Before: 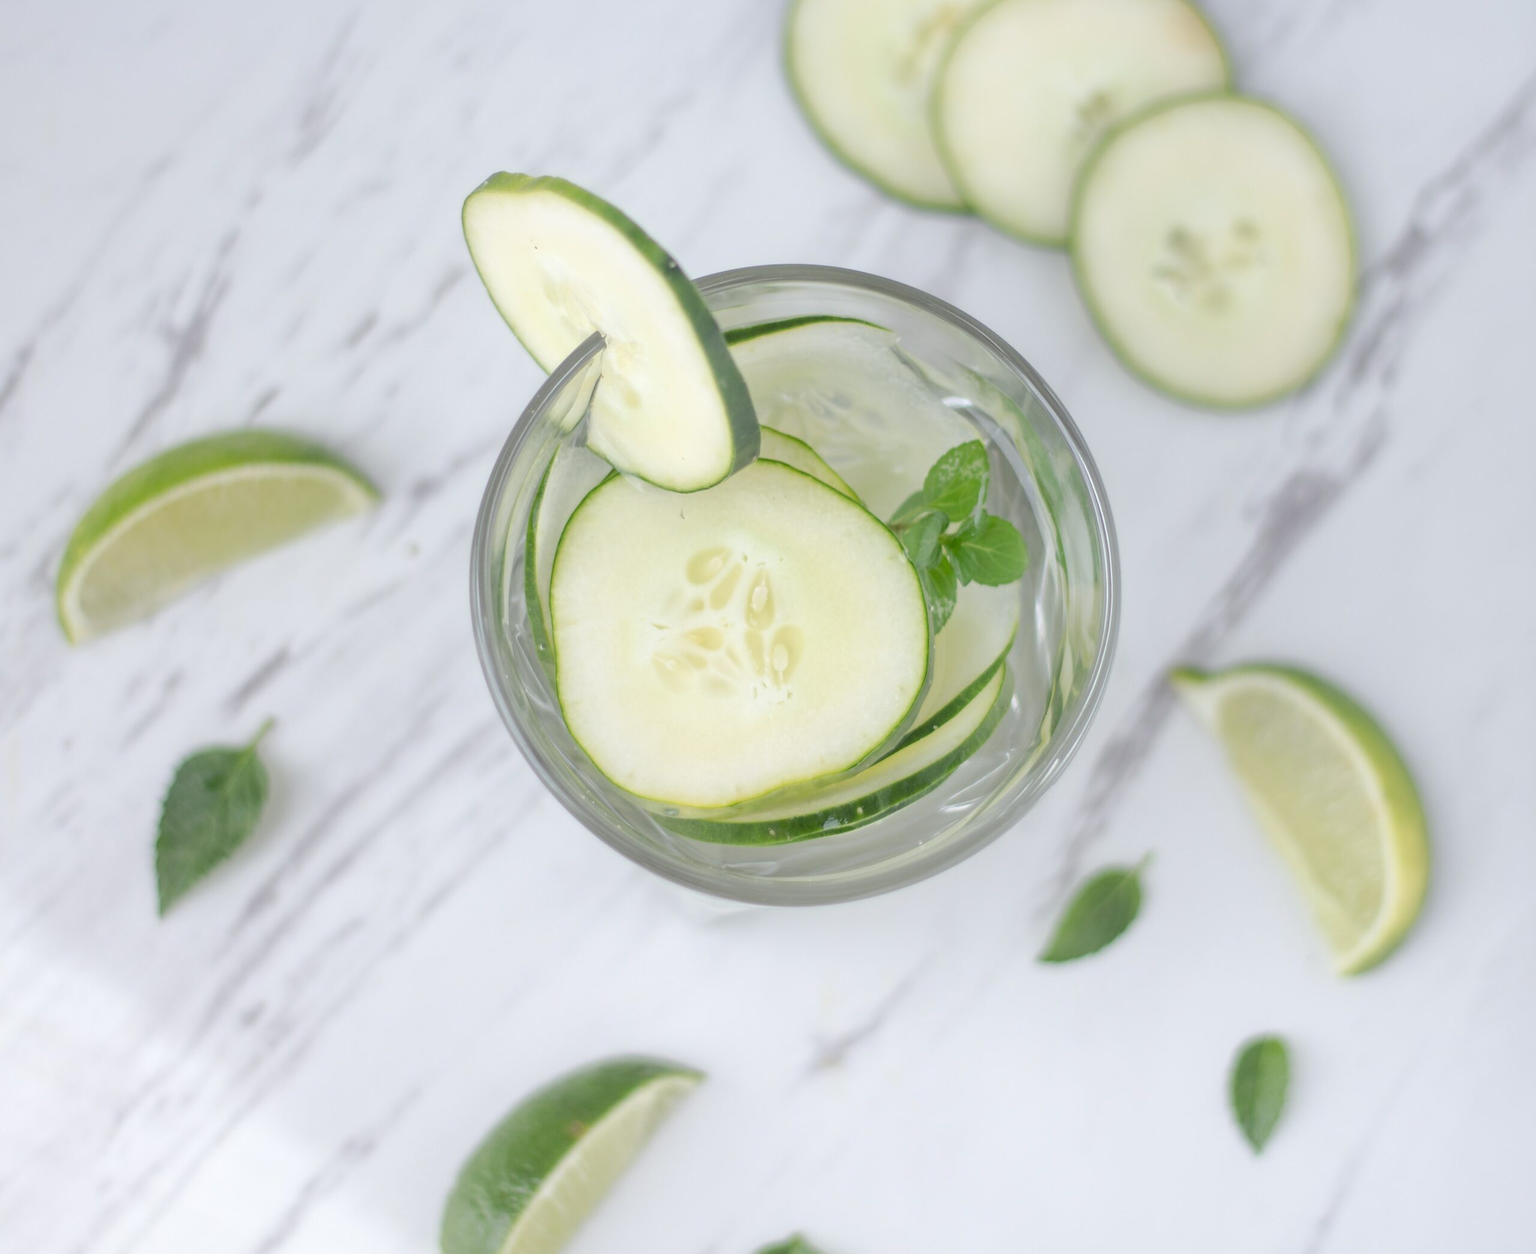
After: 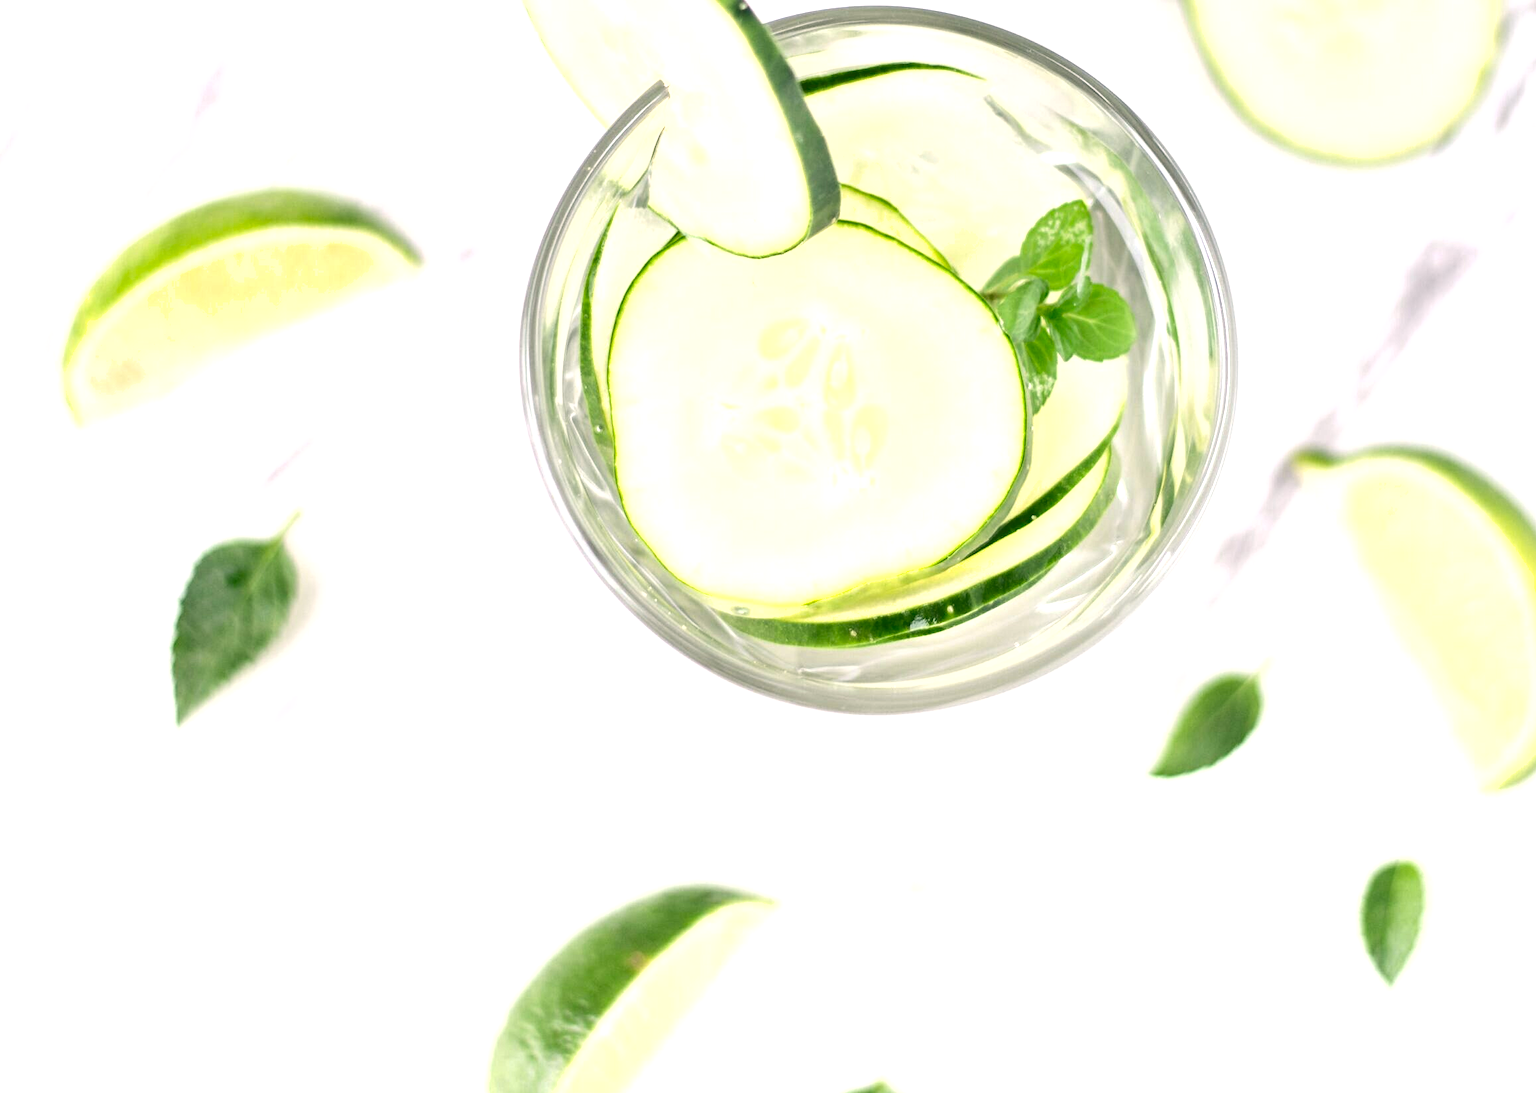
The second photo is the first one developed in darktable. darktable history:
crop: top 20.676%, right 9.458%, bottom 0.332%
color correction: highlights a* 3.98, highlights b* 4.93, shadows a* -8.33, shadows b* 4.87
exposure: black level correction 0, exposure 1.2 EV, compensate exposure bias true, compensate highlight preservation false
shadows and highlights: shadows -88.99, highlights -35.57, soften with gaussian
